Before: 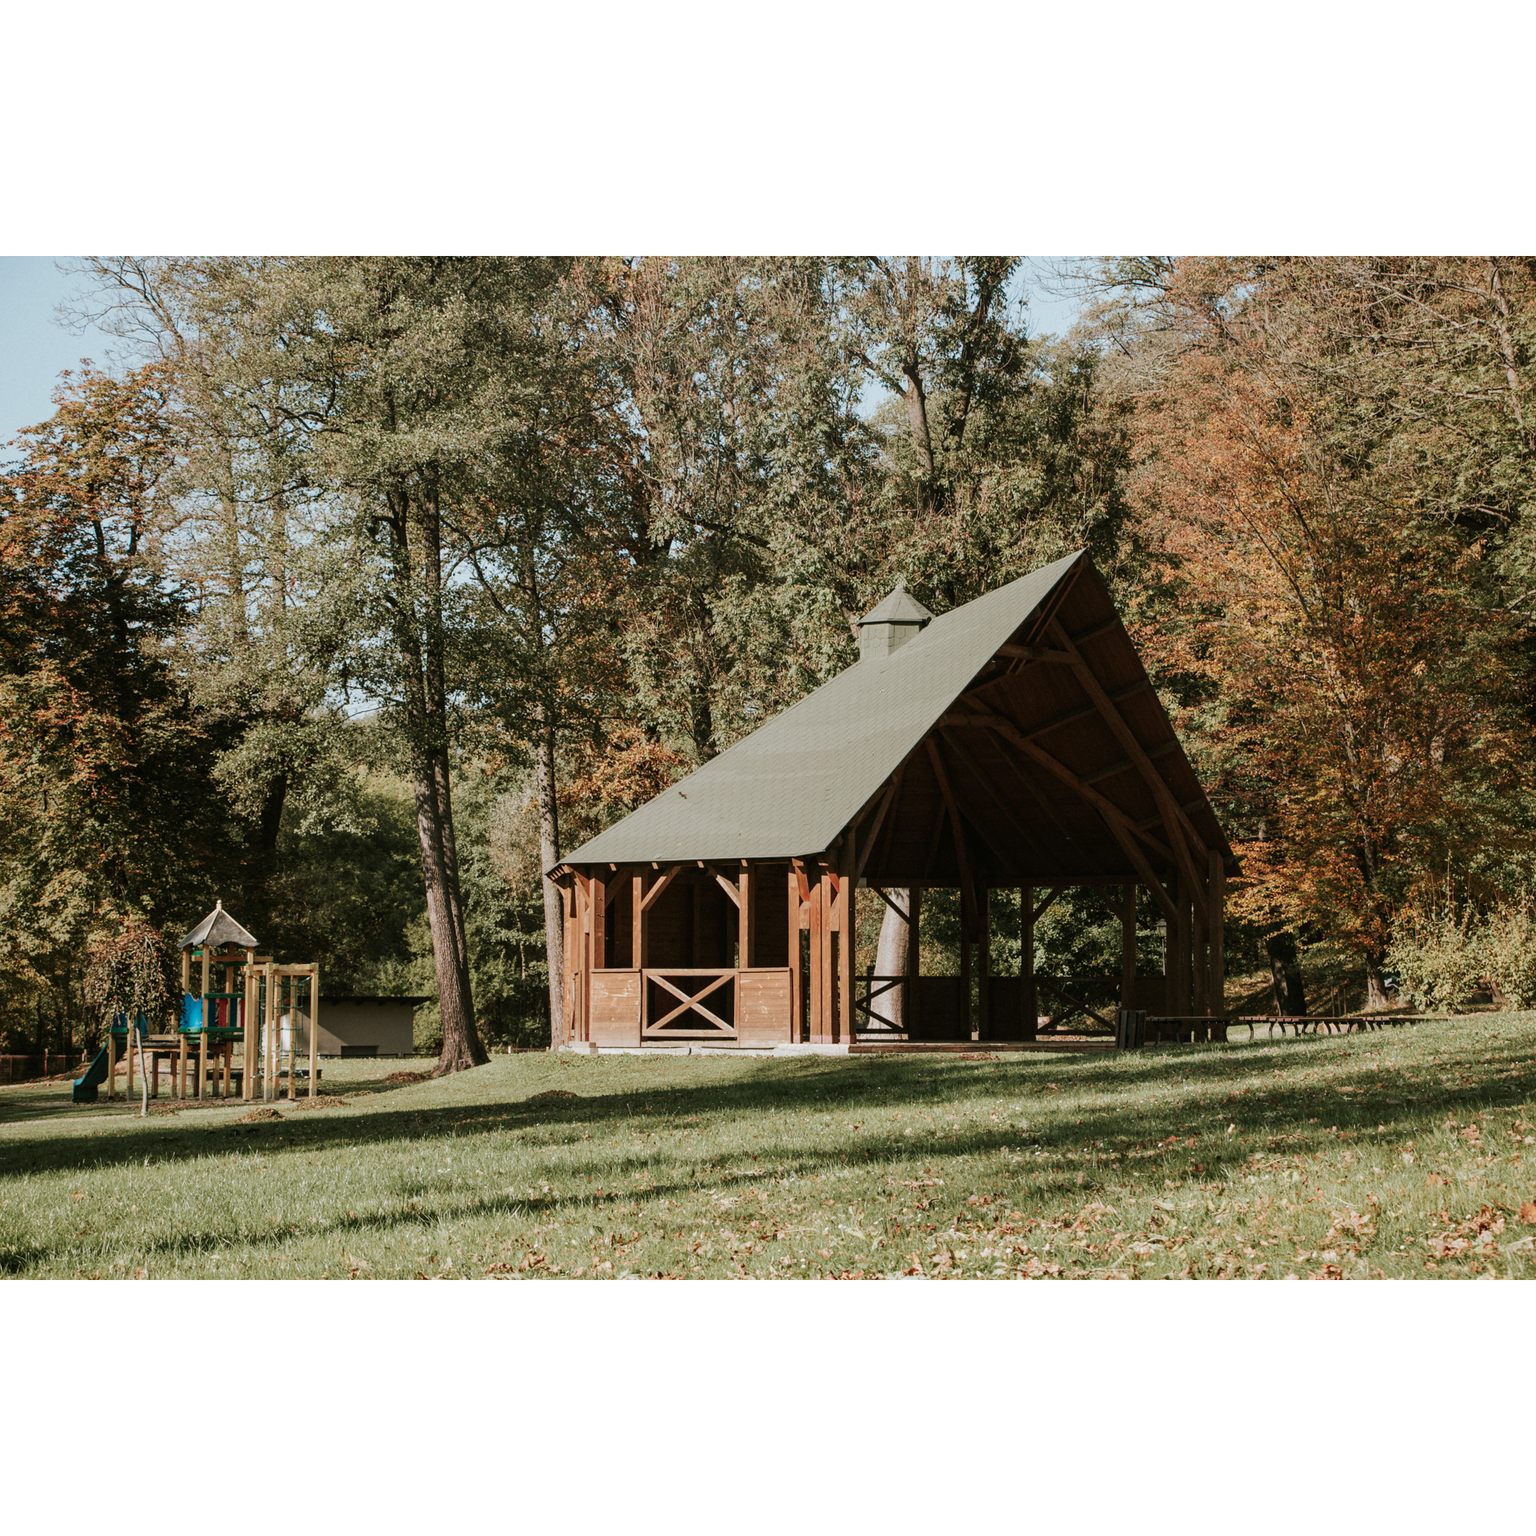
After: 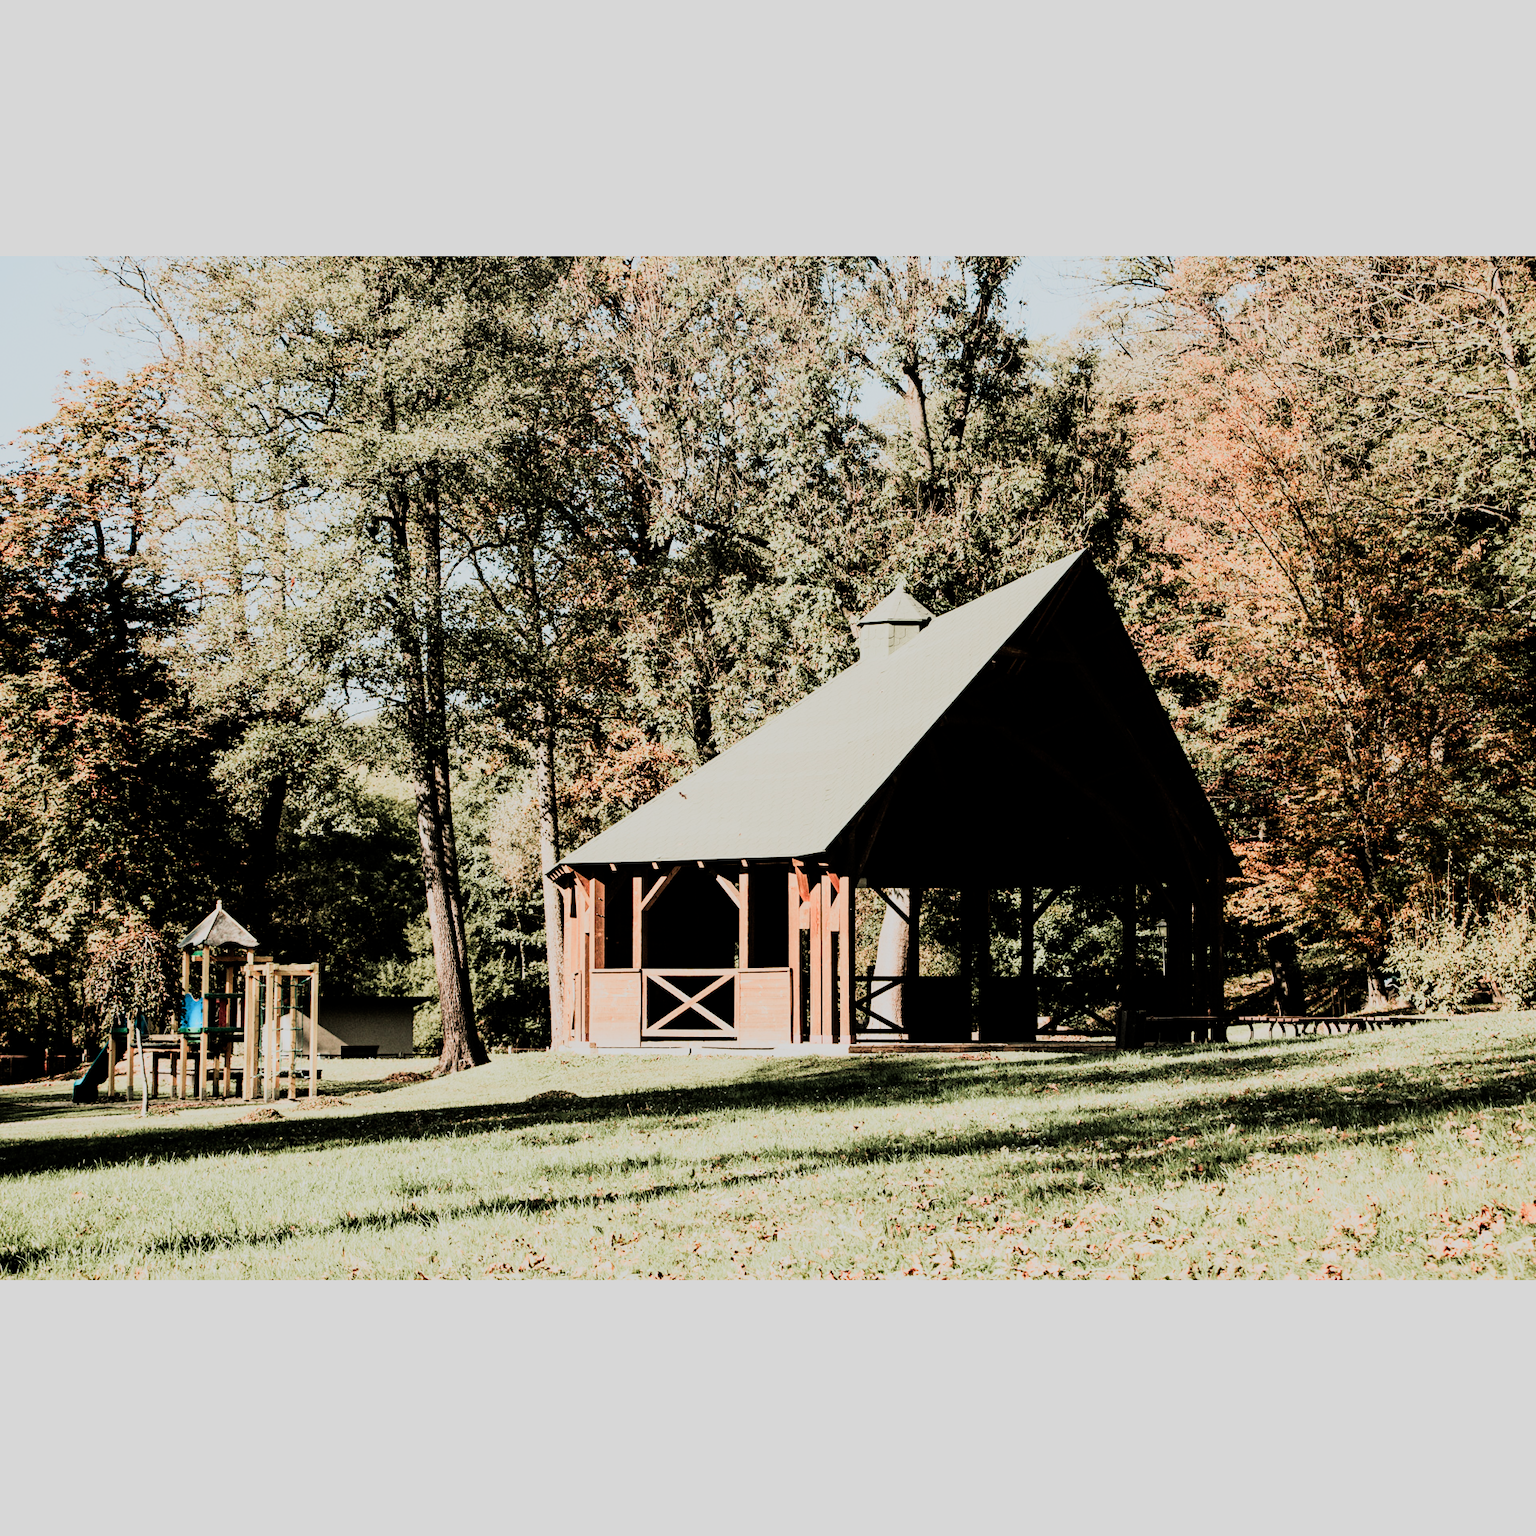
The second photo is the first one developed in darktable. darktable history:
rgb curve: curves: ch0 [(0, 0) (0.21, 0.15) (0.24, 0.21) (0.5, 0.75) (0.75, 0.96) (0.89, 0.99) (1, 1)]; ch1 [(0, 0.02) (0.21, 0.13) (0.25, 0.2) (0.5, 0.67) (0.75, 0.9) (0.89, 0.97) (1, 1)]; ch2 [(0, 0.02) (0.21, 0.13) (0.25, 0.2) (0.5, 0.67) (0.75, 0.9) (0.89, 0.97) (1, 1)], compensate middle gray true
filmic rgb: middle gray luminance 18.42%, black relative exposure -11.25 EV, white relative exposure 3.75 EV, threshold 6 EV, target black luminance 0%, hardness 5.87, latitude 57.4%, contrast 0.963, shadows ↔ highlights balance 49.98%, add noise in highlights 0, preserve chrominance luminance Y, color science v3 (2019), use custom middle-gray values true, iterations of high-quality reconstruction 0, contrast in highlights soft, enable highlight reconstruction true
